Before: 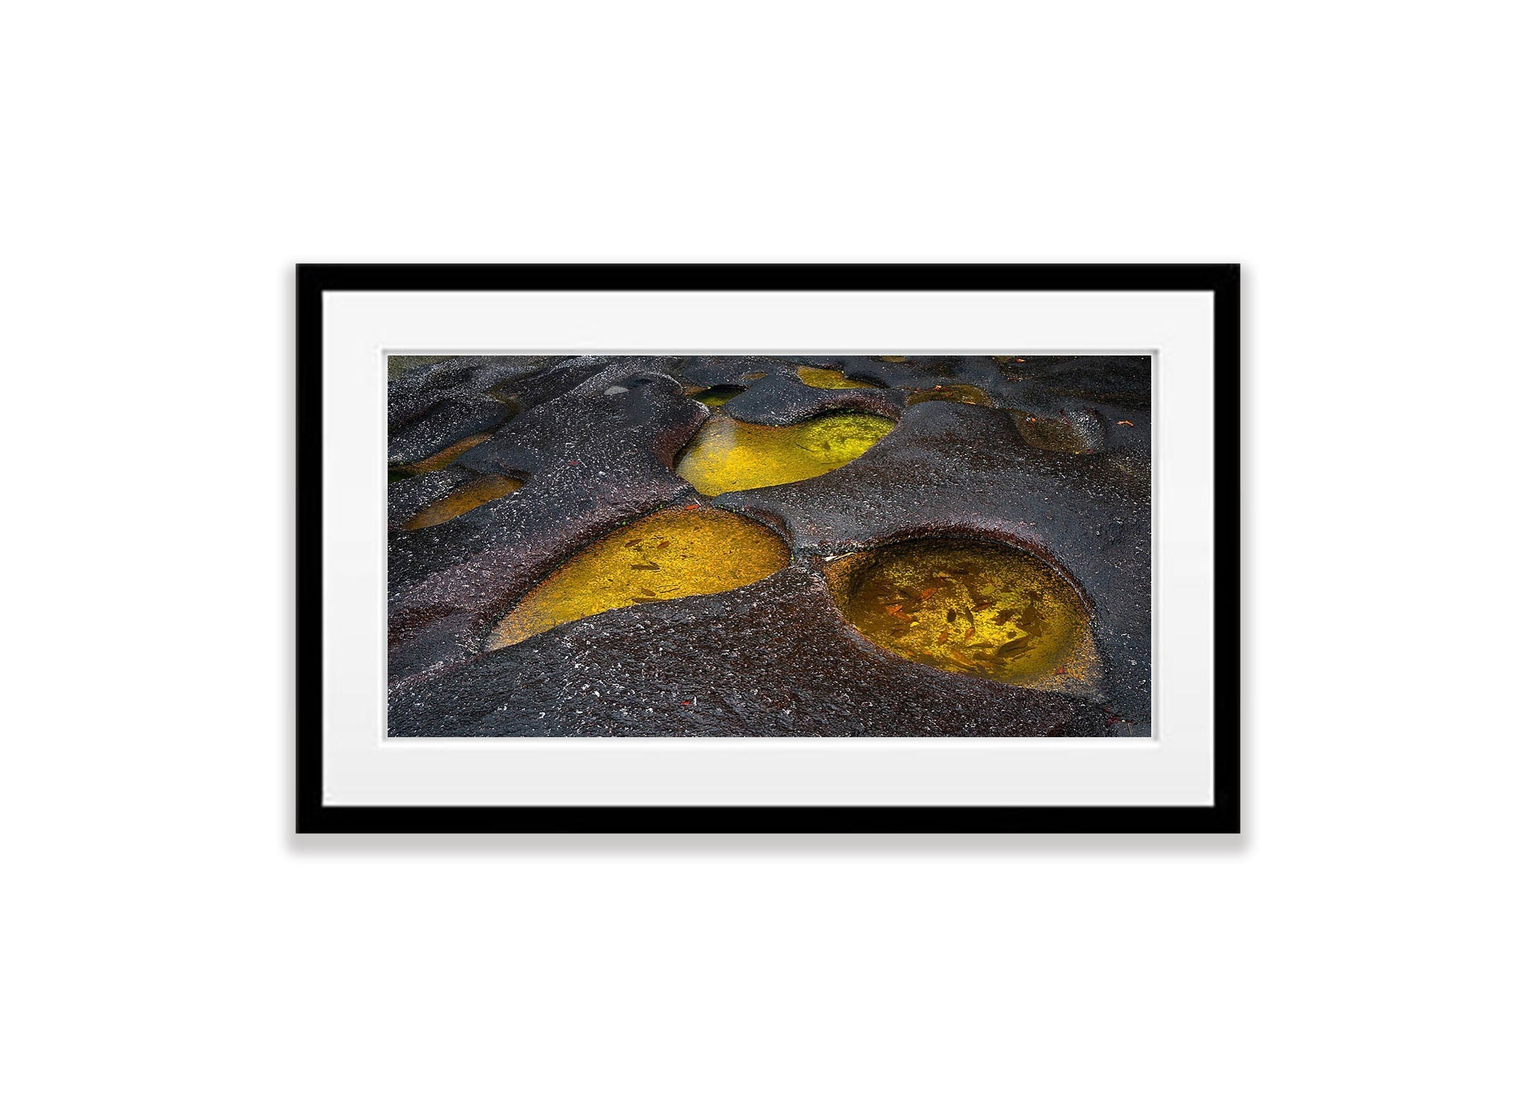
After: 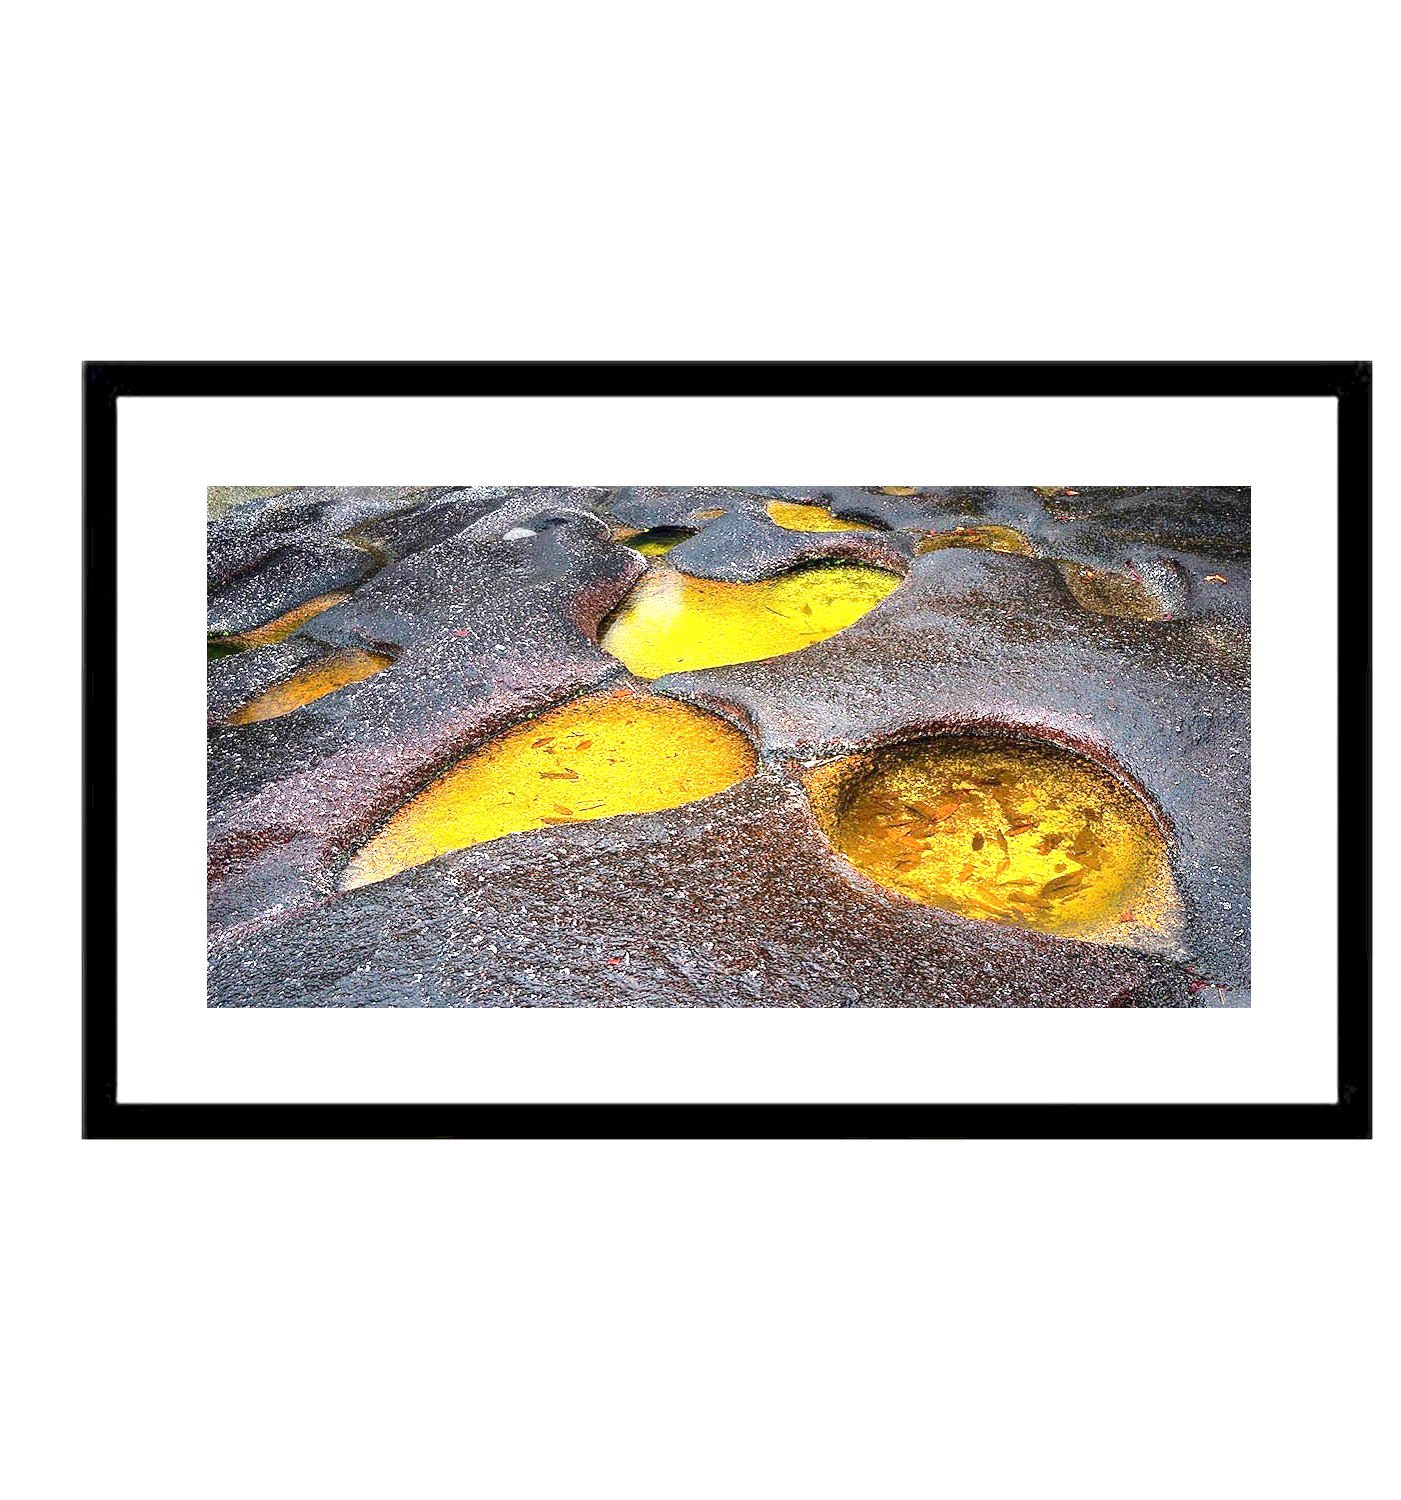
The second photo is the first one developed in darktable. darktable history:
crop: left 15.387%, right 17.868%
exposure: black level correction 0.001, exposure 1.841 EV, compensate highlight preservation false
tone curve: curves: ch0 [(0, 0) (0.003, 0.047) (0.011, 0.051) (0.025, 0.061) (0.044, 0.075) (0.069, 0.09) (0.1, 0.102) (0.136, 0.125) (0.177, 0.173) (0.224, 0.226) (0.277, 0.303) (0.335, 0.388) (0.399, 0.469) (0.468, 0.545) (0.543, 0.623) (0.623, 0.695) (0.709, 0.766) (0.801, 0.832) (0.898, 0.905) (1, 1)]
